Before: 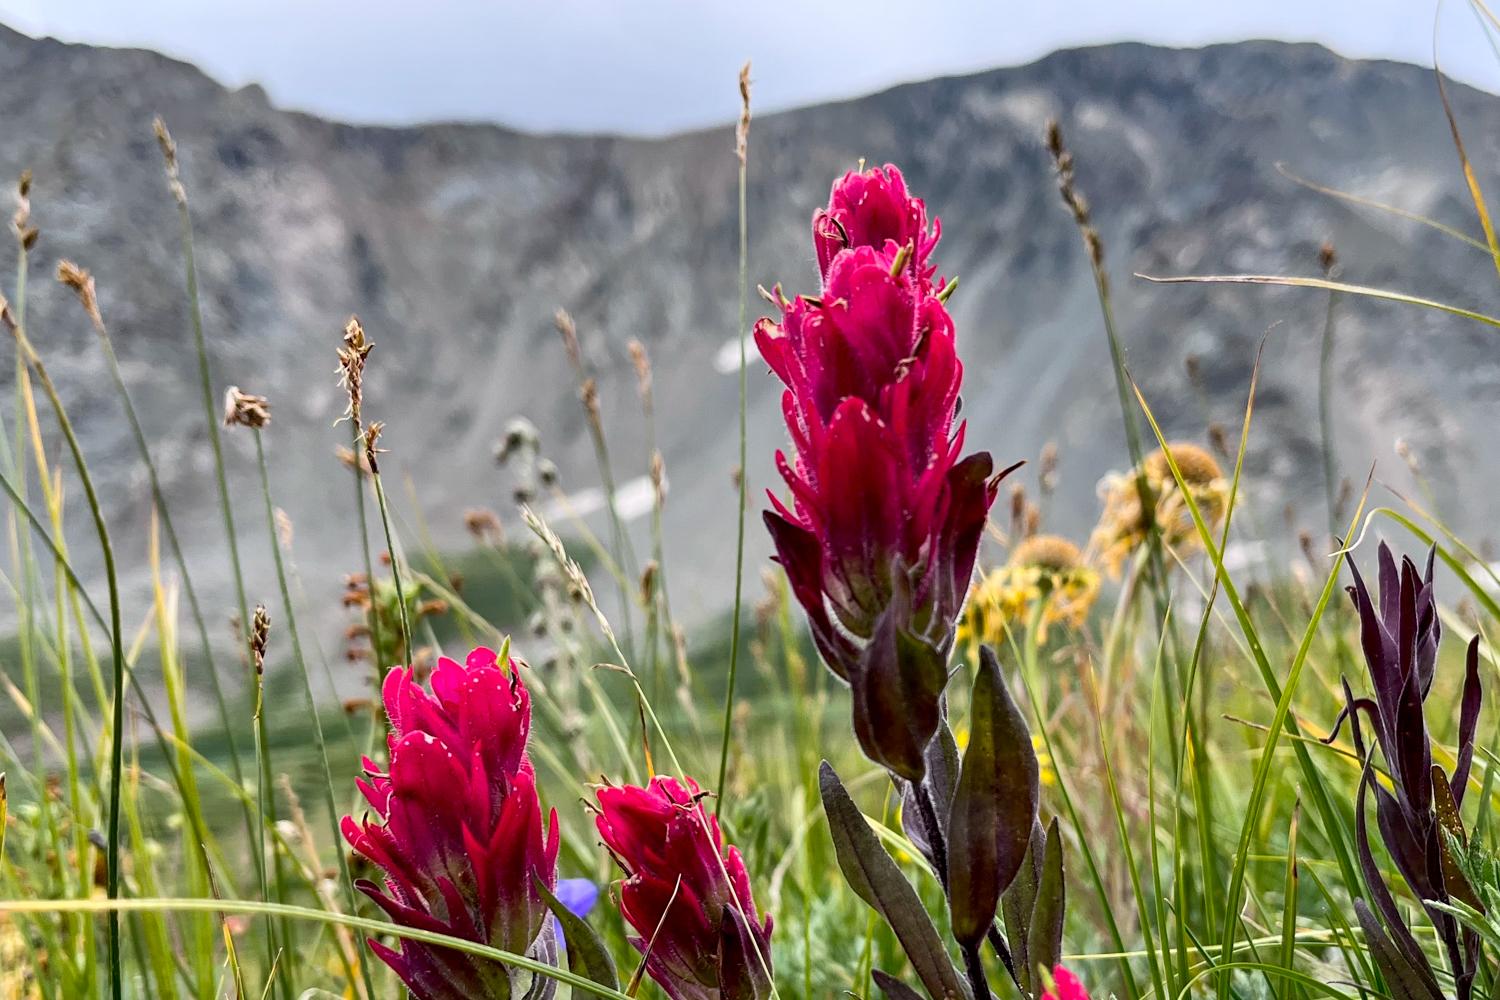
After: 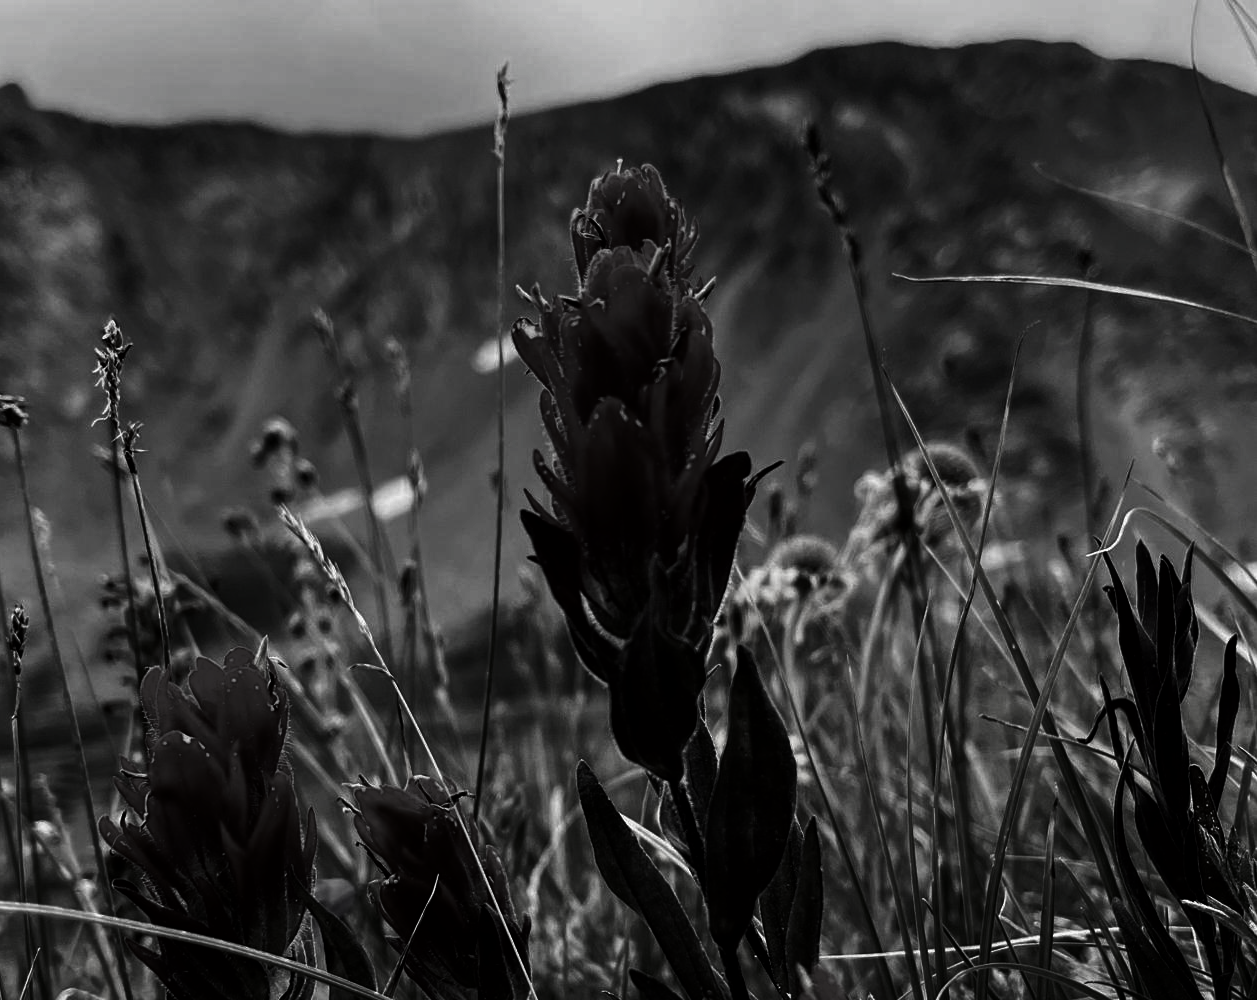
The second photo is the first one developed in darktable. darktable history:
contrast brightness saturation: contrast 0.02, brightness -0.984, saturation -0.982
crop: left 16.158%
